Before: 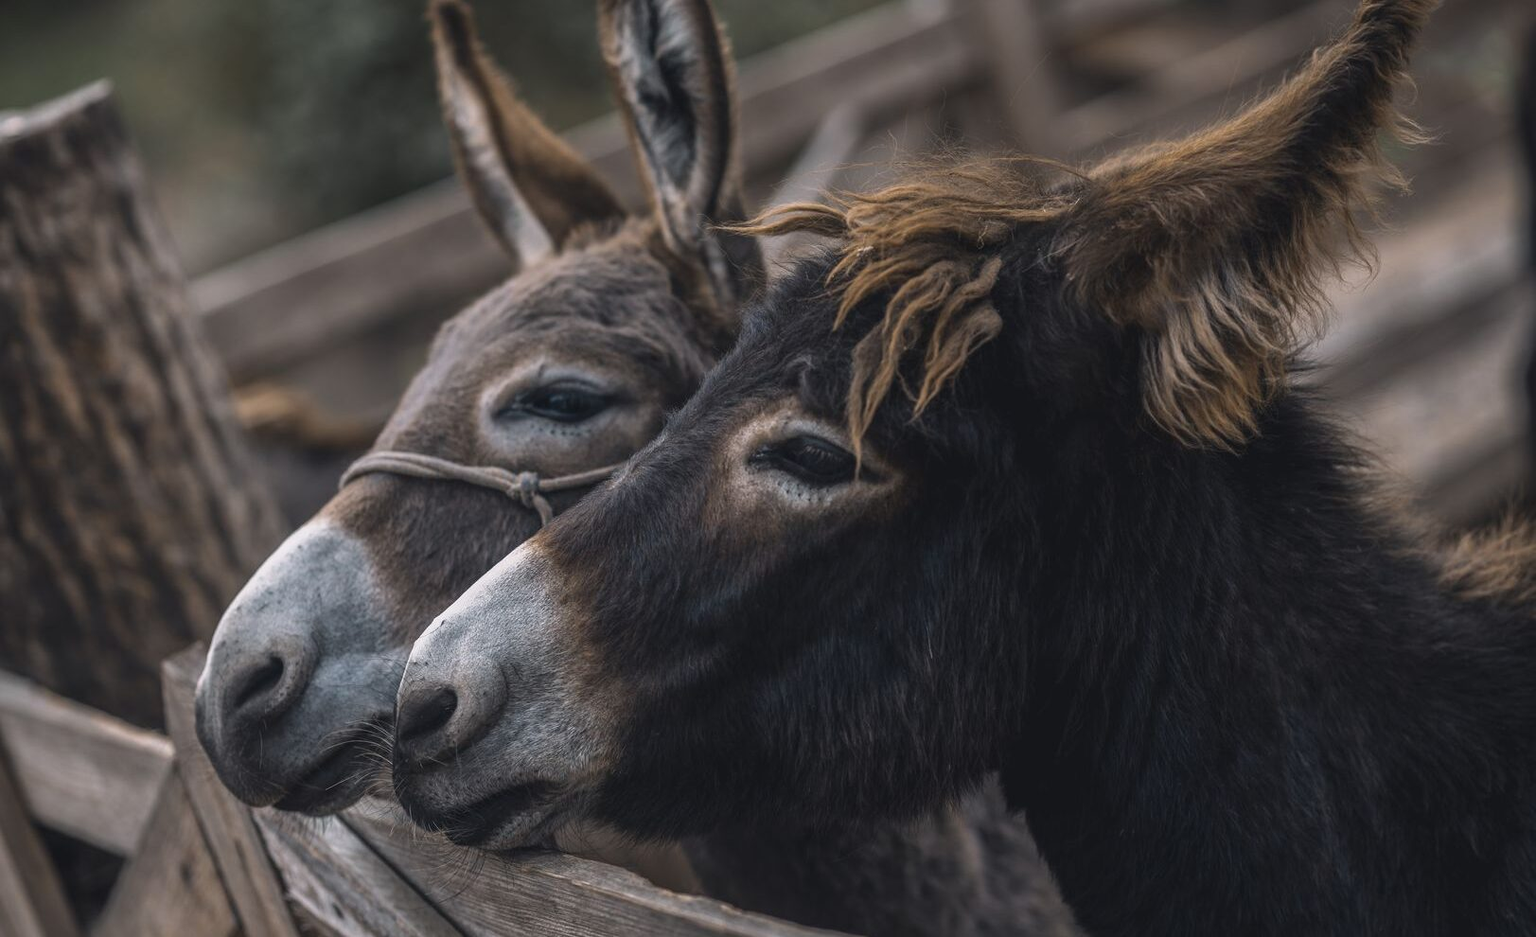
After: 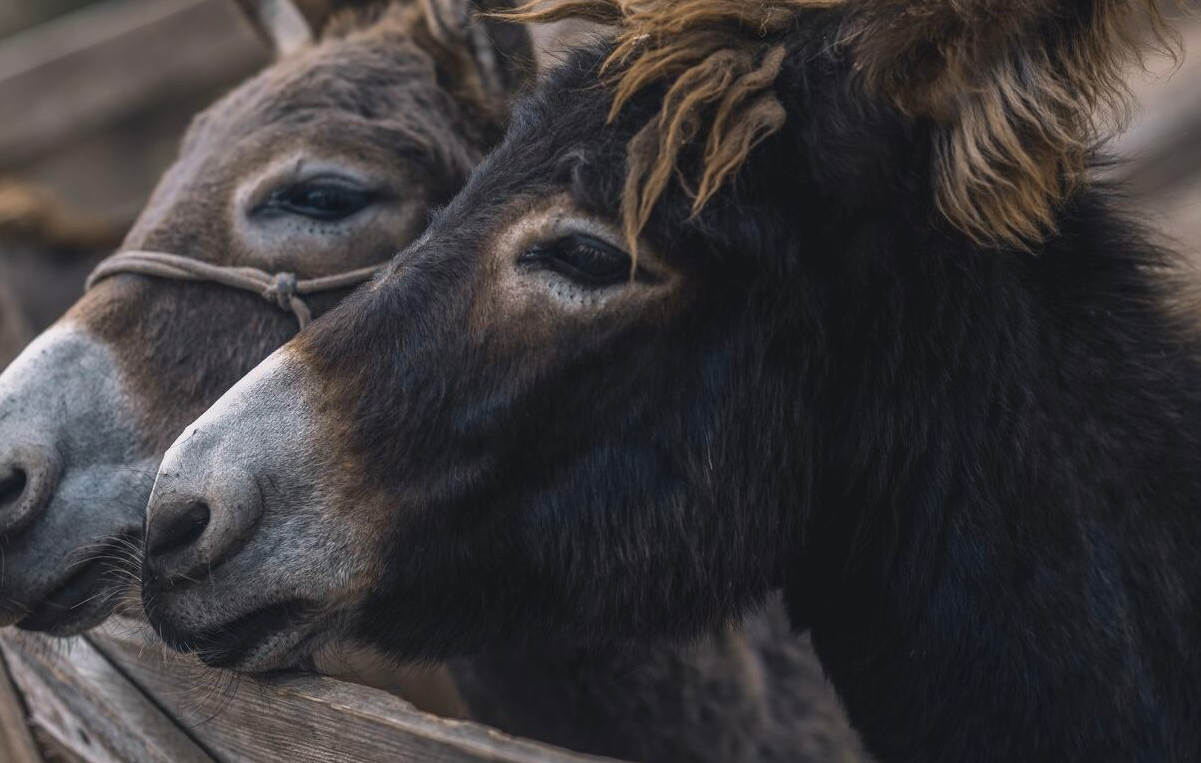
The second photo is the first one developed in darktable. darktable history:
color correction: highlights a* -0.137, highlights b* 0.137
crop: left 16.871%, top 22.857%, right 9.116%
velvia: strength 15%
